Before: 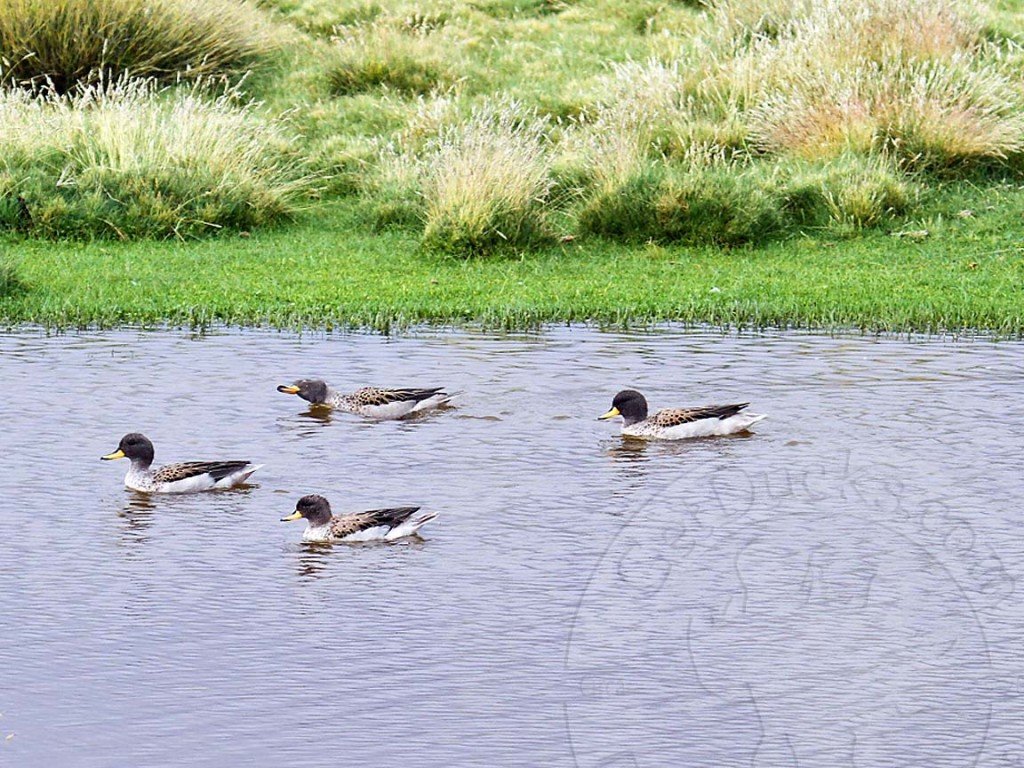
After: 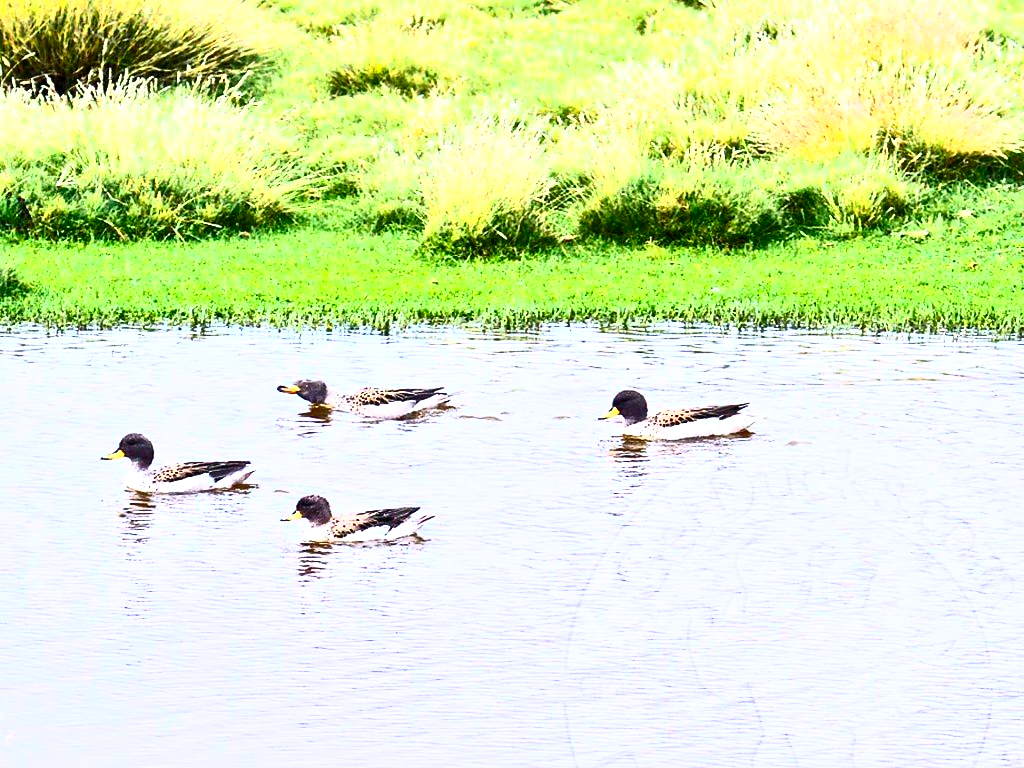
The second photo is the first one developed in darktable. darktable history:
contrast brightness saturation: contrast 0.83, brightness 0.59, saturation 0.59
local contrast: mode bilateral grid, contrast 20, coarseness 19, detail 163%, midtone range 0.2
